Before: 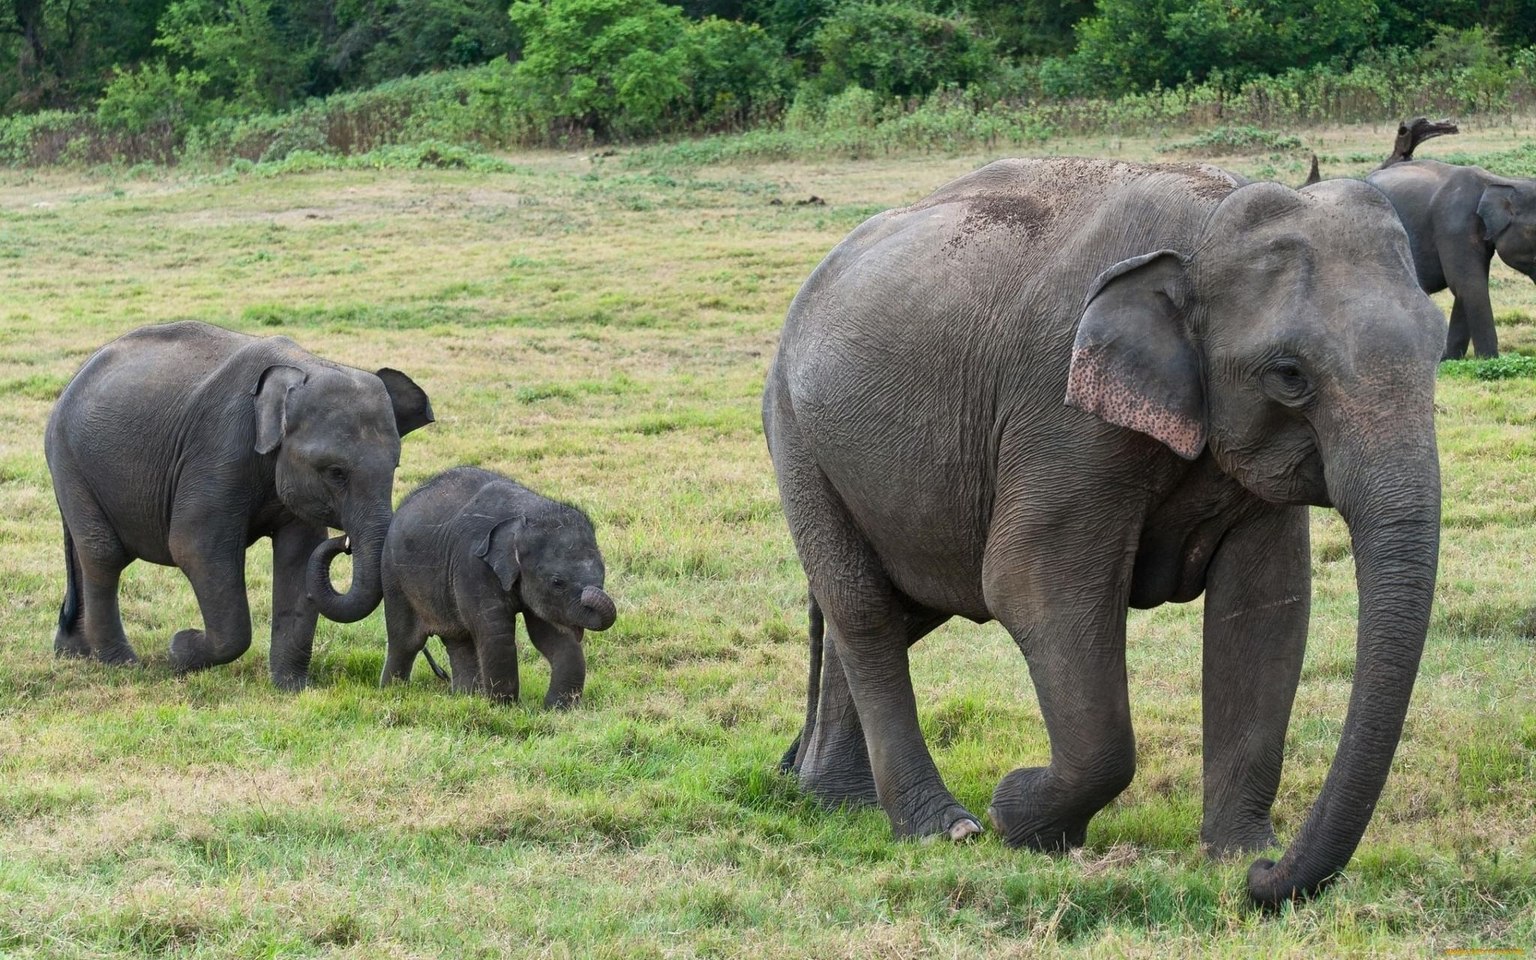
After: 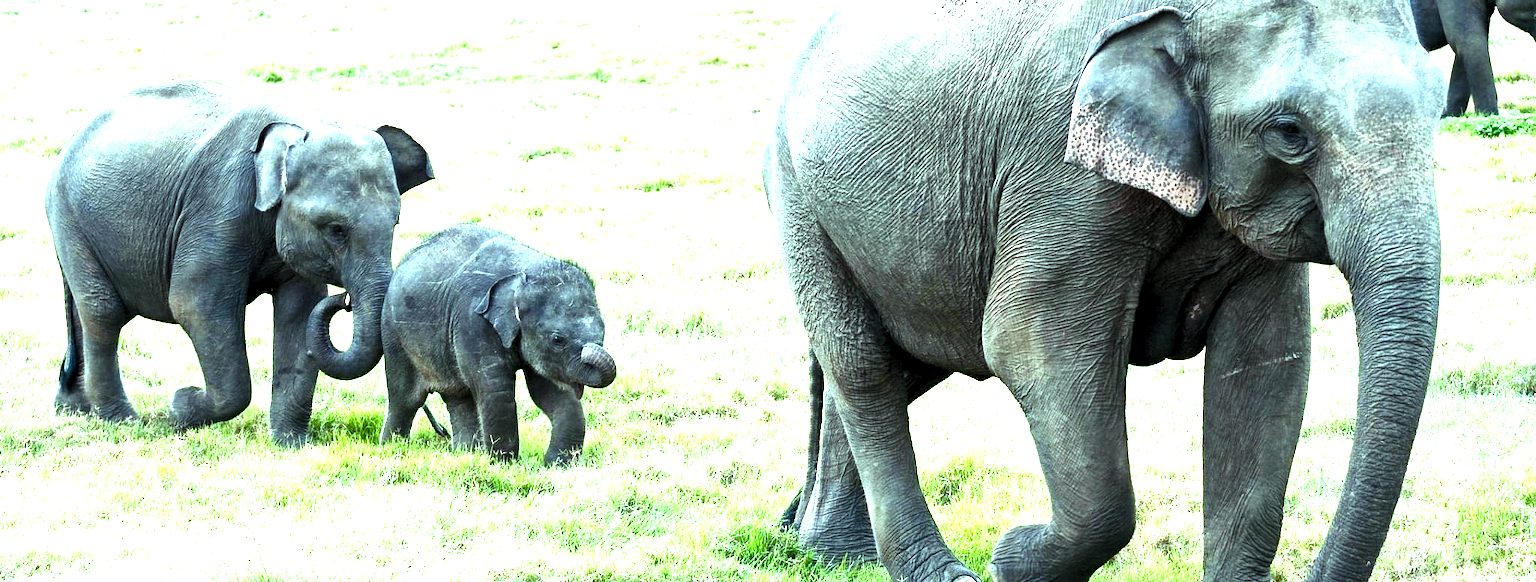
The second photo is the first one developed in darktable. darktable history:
exposure: exposure 1 EV, compensate highlight preservation false
color balance rgb: perceptual saturation grading › global saturation 20%, perceptual saturation grading › highlights -25%, perceptual saturation grading › shadows 50%
crop and rotate: top 25.357%, bottom 13.942%
tone equalizer: -8 EV -0.75 EV, -7 EV -0.7 EV, -6 EV -0.6 EV, -5 EV -0.4 EV, -3 EV 0.4 EV, -2 EV 0.6 EV, -1 EV 0.7 EV, +0 EV 0.75 EV, edges refinement/feathering 500, mask exposure compensation -1.57 EV, preserve details no
color balance: mode lift, gamma, gain (sRGB), lift [0.997, 0.979, 1.021, 1.011], gamma [1, 1.084, 0.916, 0.998], gain [1, 0.87, 1.13, 1.101], contrast 4.55%, contrast fulcrum 38.24%, output saturation 104.09%
levels: levels [0.055, 0.477, 0.9]
